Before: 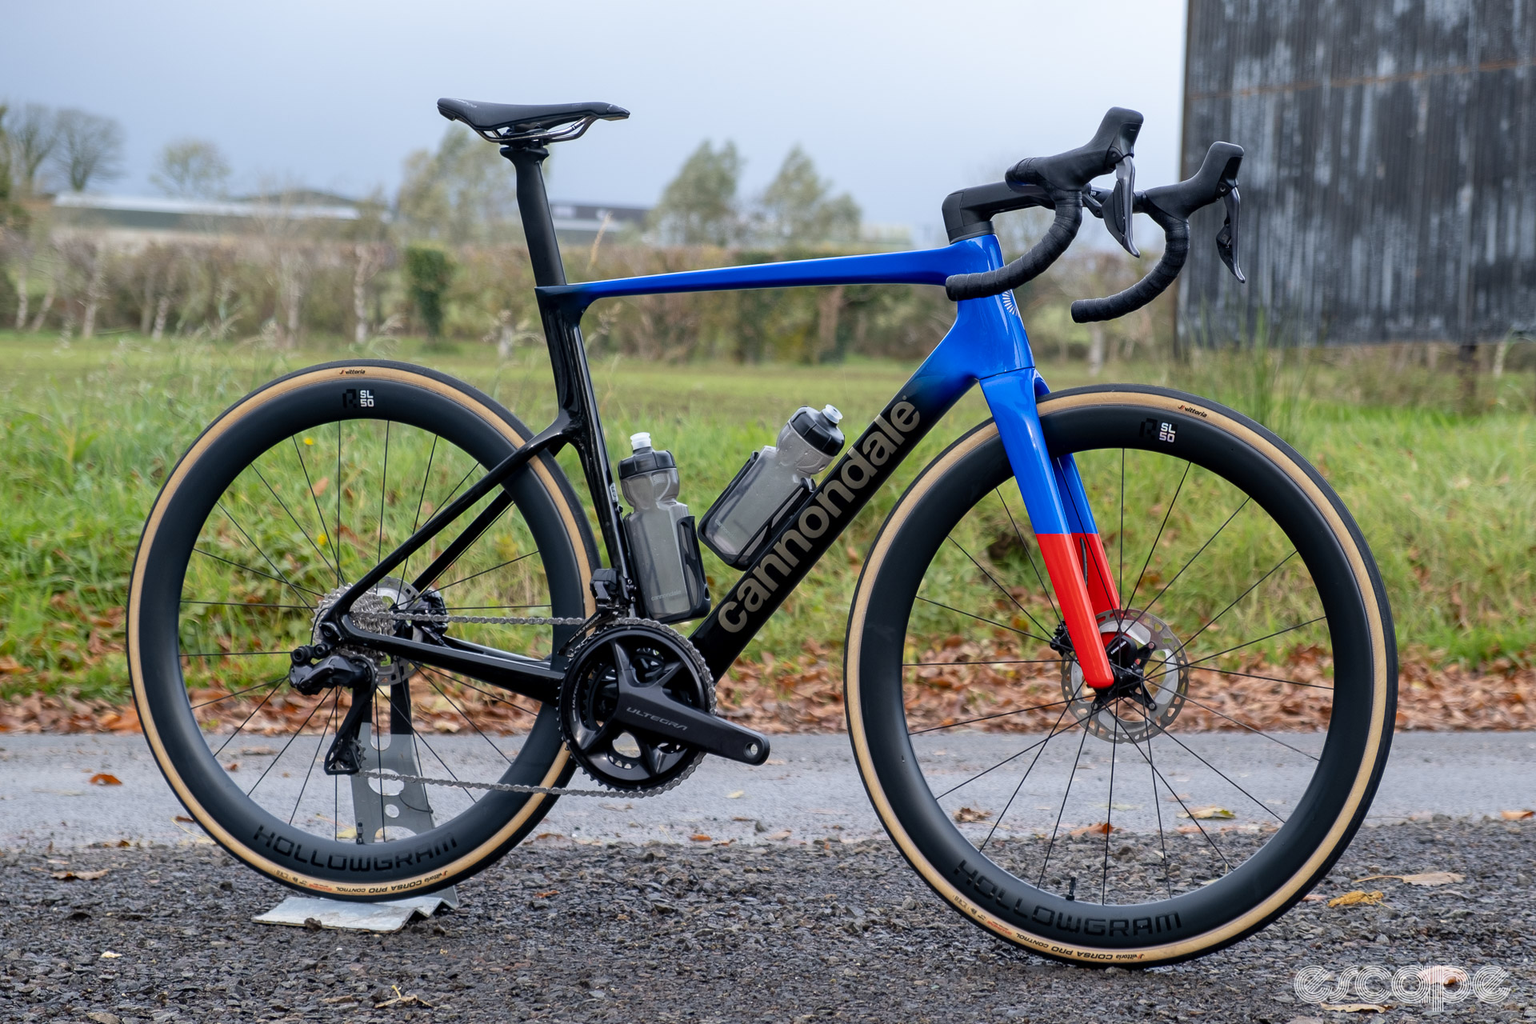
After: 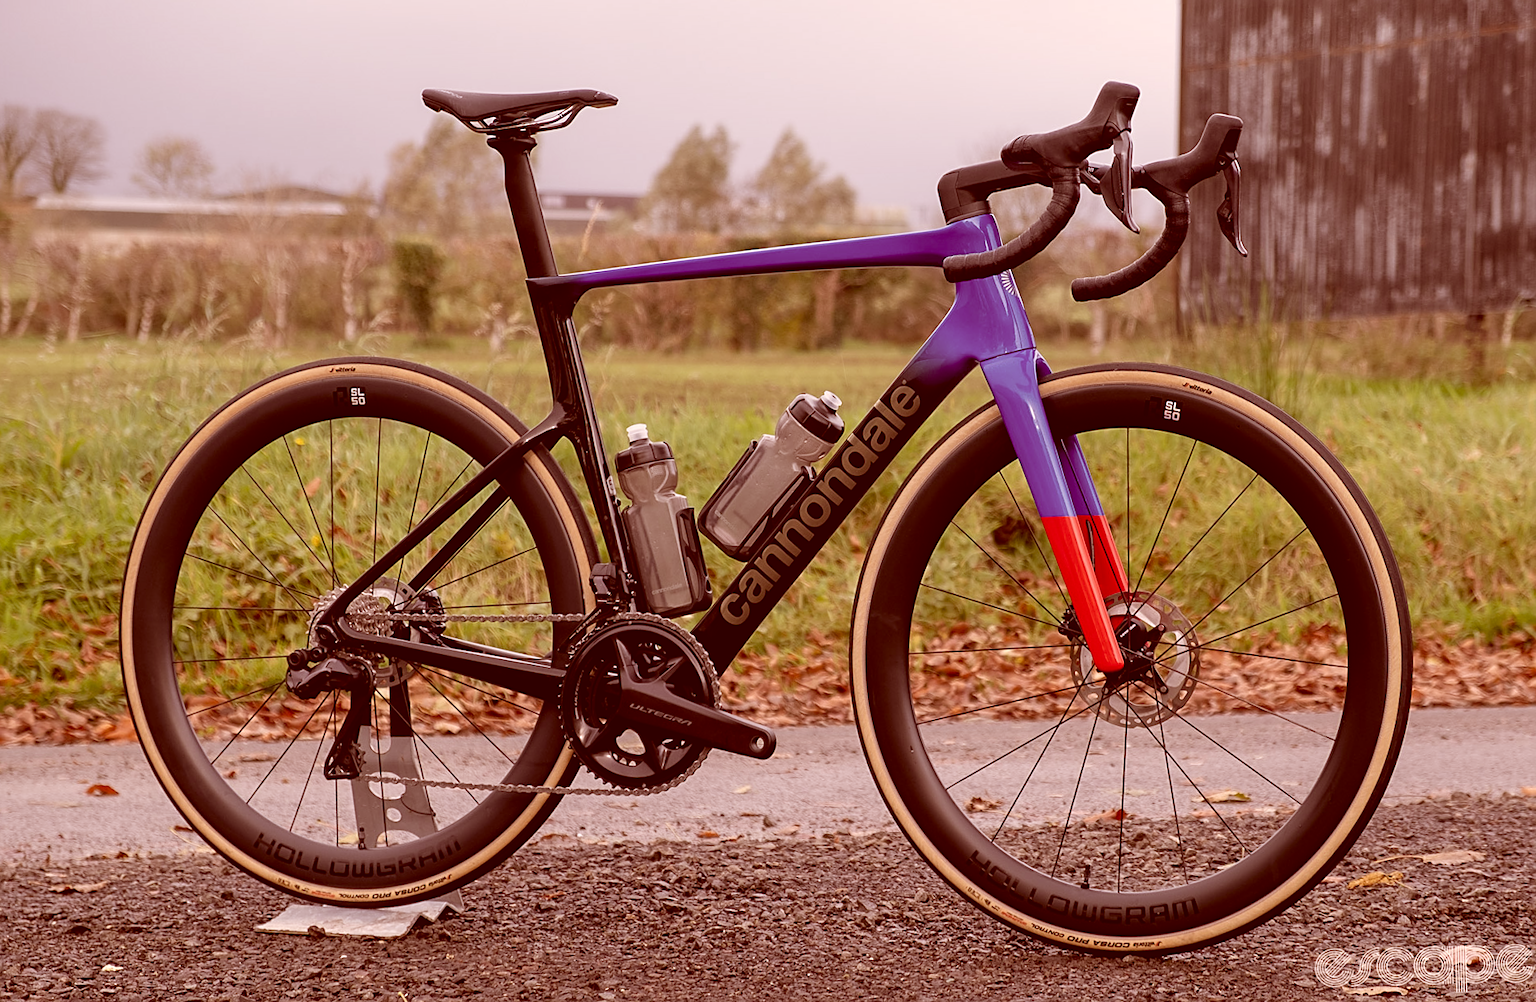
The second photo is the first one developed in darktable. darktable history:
tone equalizer: -7 EV 0.18 EV, -6 EV 0.12 EV, -5 EV 0.08 EV, -4 EV 0.04 EV, -2 EV -0.02 EV, -1 EV -0.04 EV, +0 EV -0.06 EV, luminance estimator HSV value / RGB max
color correction: highlights a* 9.03, highlights b* 8.71, shadows a* 40, shadows b* 40, saturation 0.8
rotate and perspective: rotation -1.42°, crop left 0.016, crop right 0.984, crop top 0.035, crop bottom 0.965
sharpen: on, module defaults
